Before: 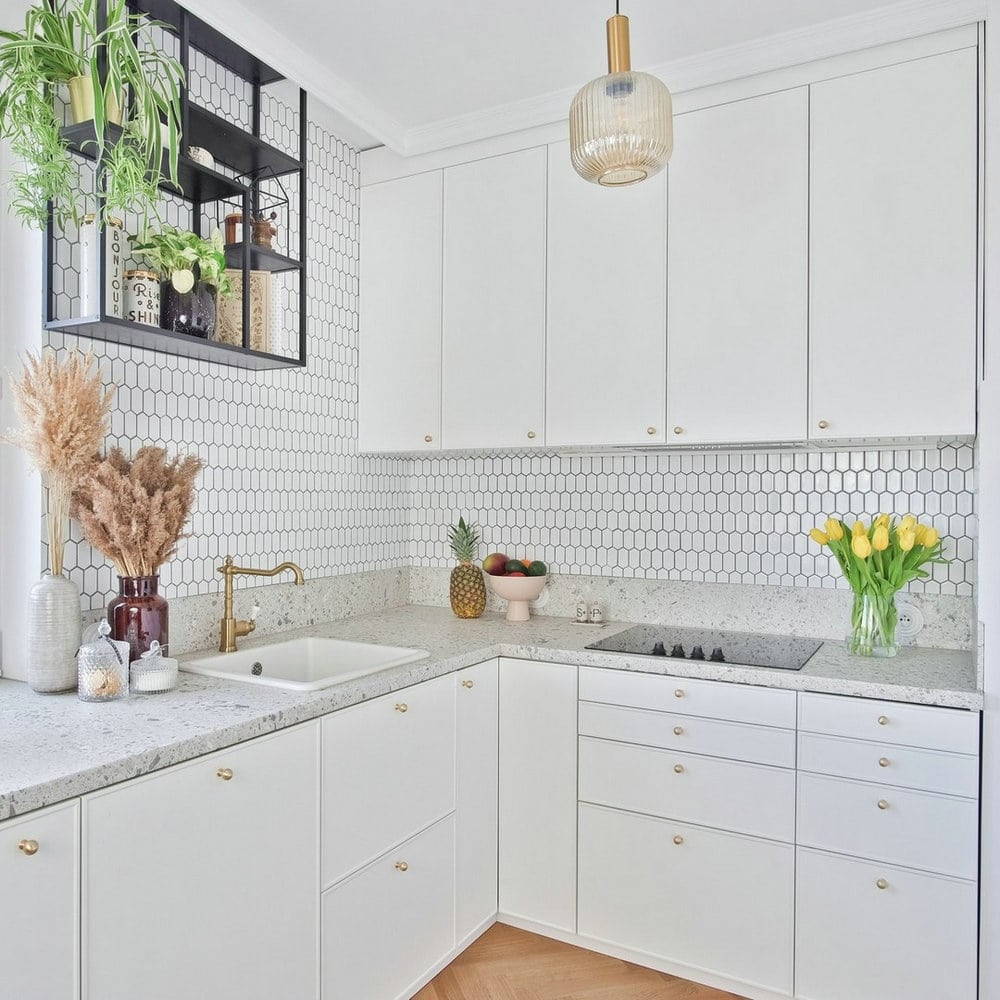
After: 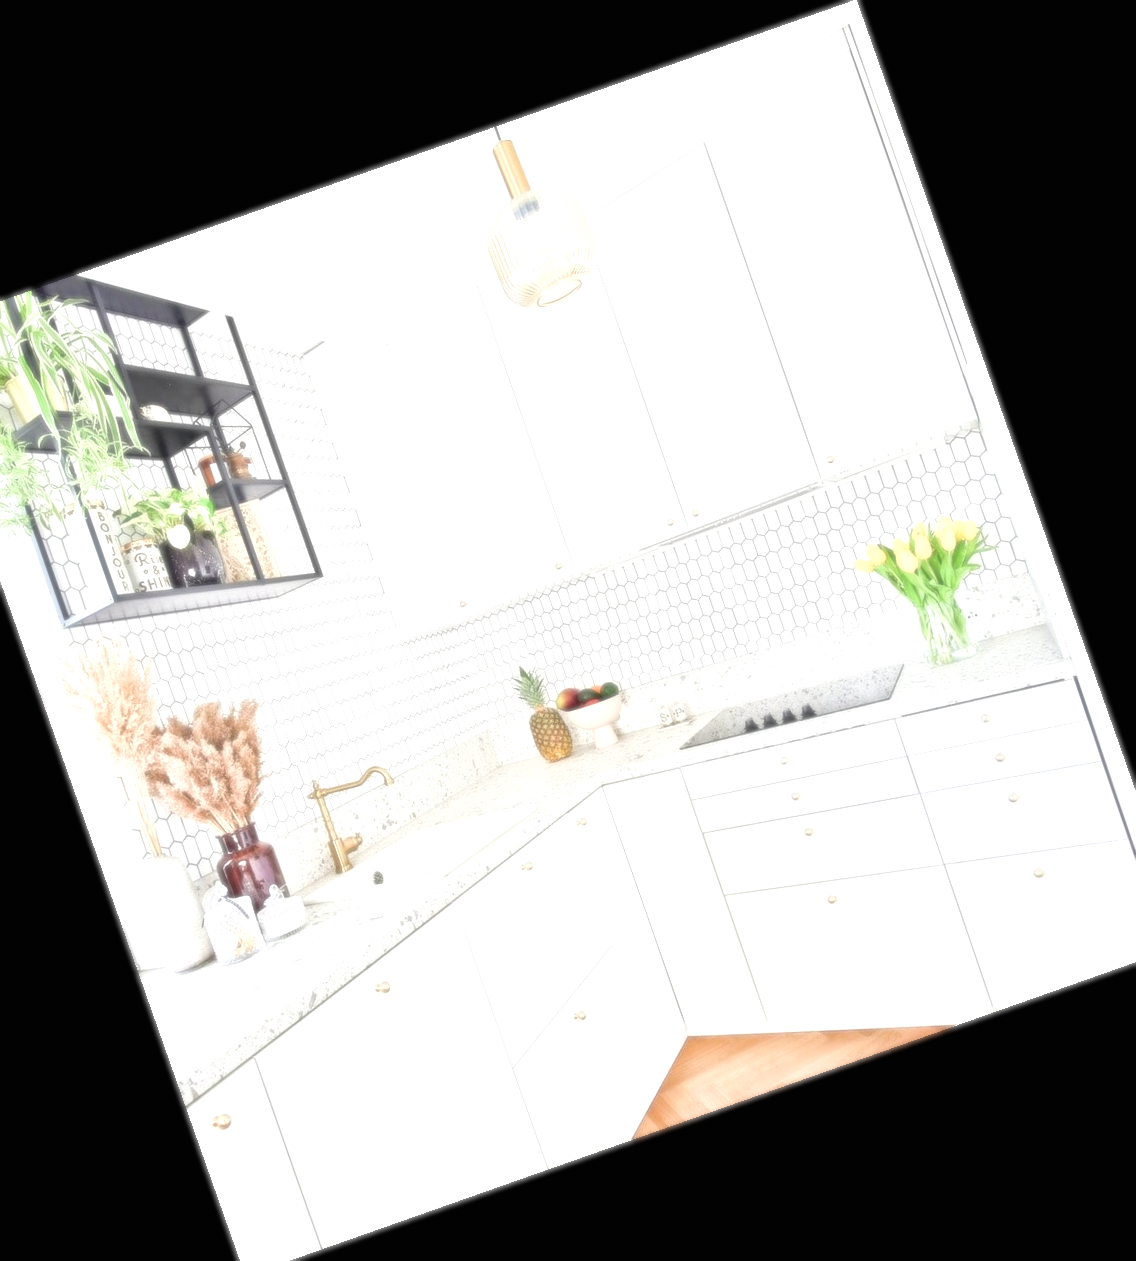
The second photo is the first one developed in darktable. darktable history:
exposure: black level correction 0, exposure 1.2 EV, compensate highlight preservation false
crop and rotate: angle 19.43°, left 6.812%, right 4.125%, bottom 1.087%
white balance: red 1.009, blue 0.985
soften: size 8.67%, mix 49%
